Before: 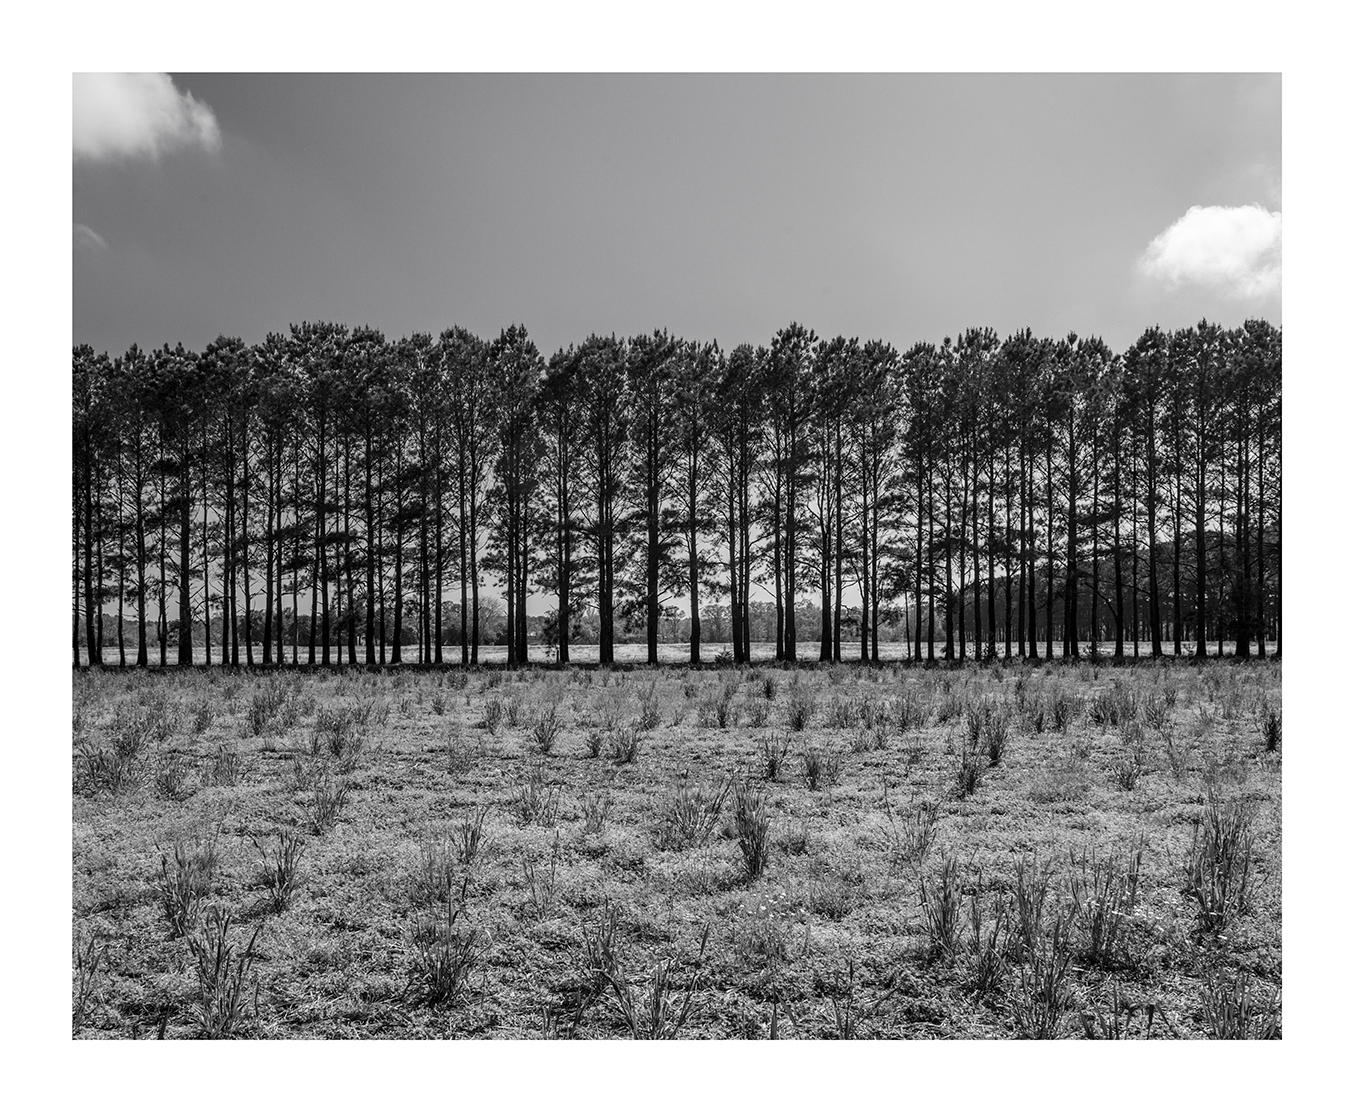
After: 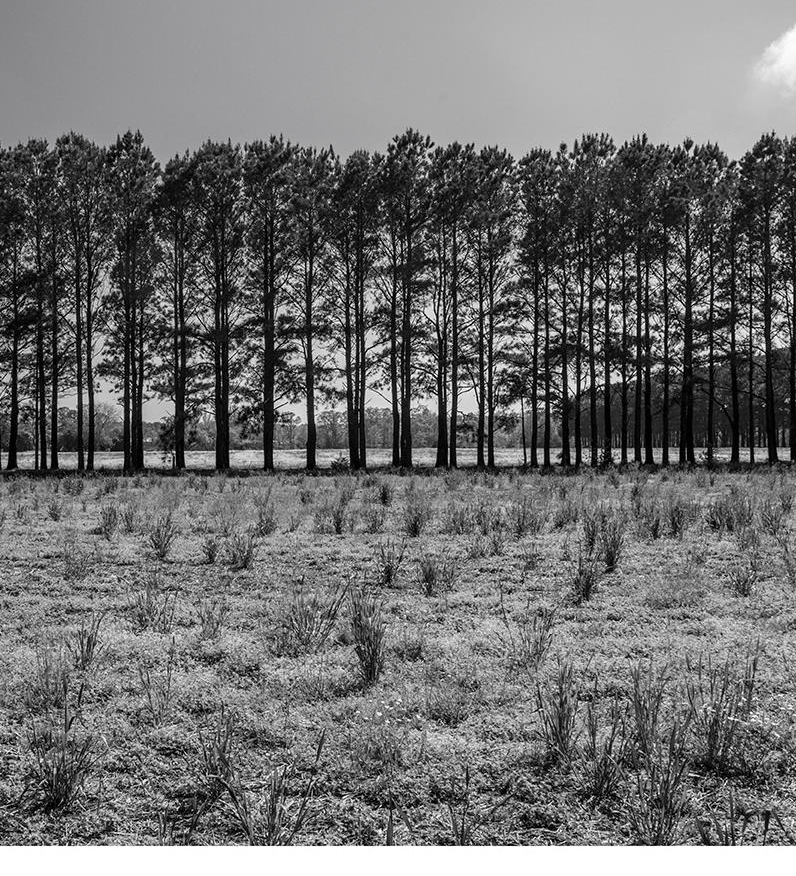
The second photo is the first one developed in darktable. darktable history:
crop and rotate: left 28.504%, top 17.45%, right 12.67%, bottom 3.71%
